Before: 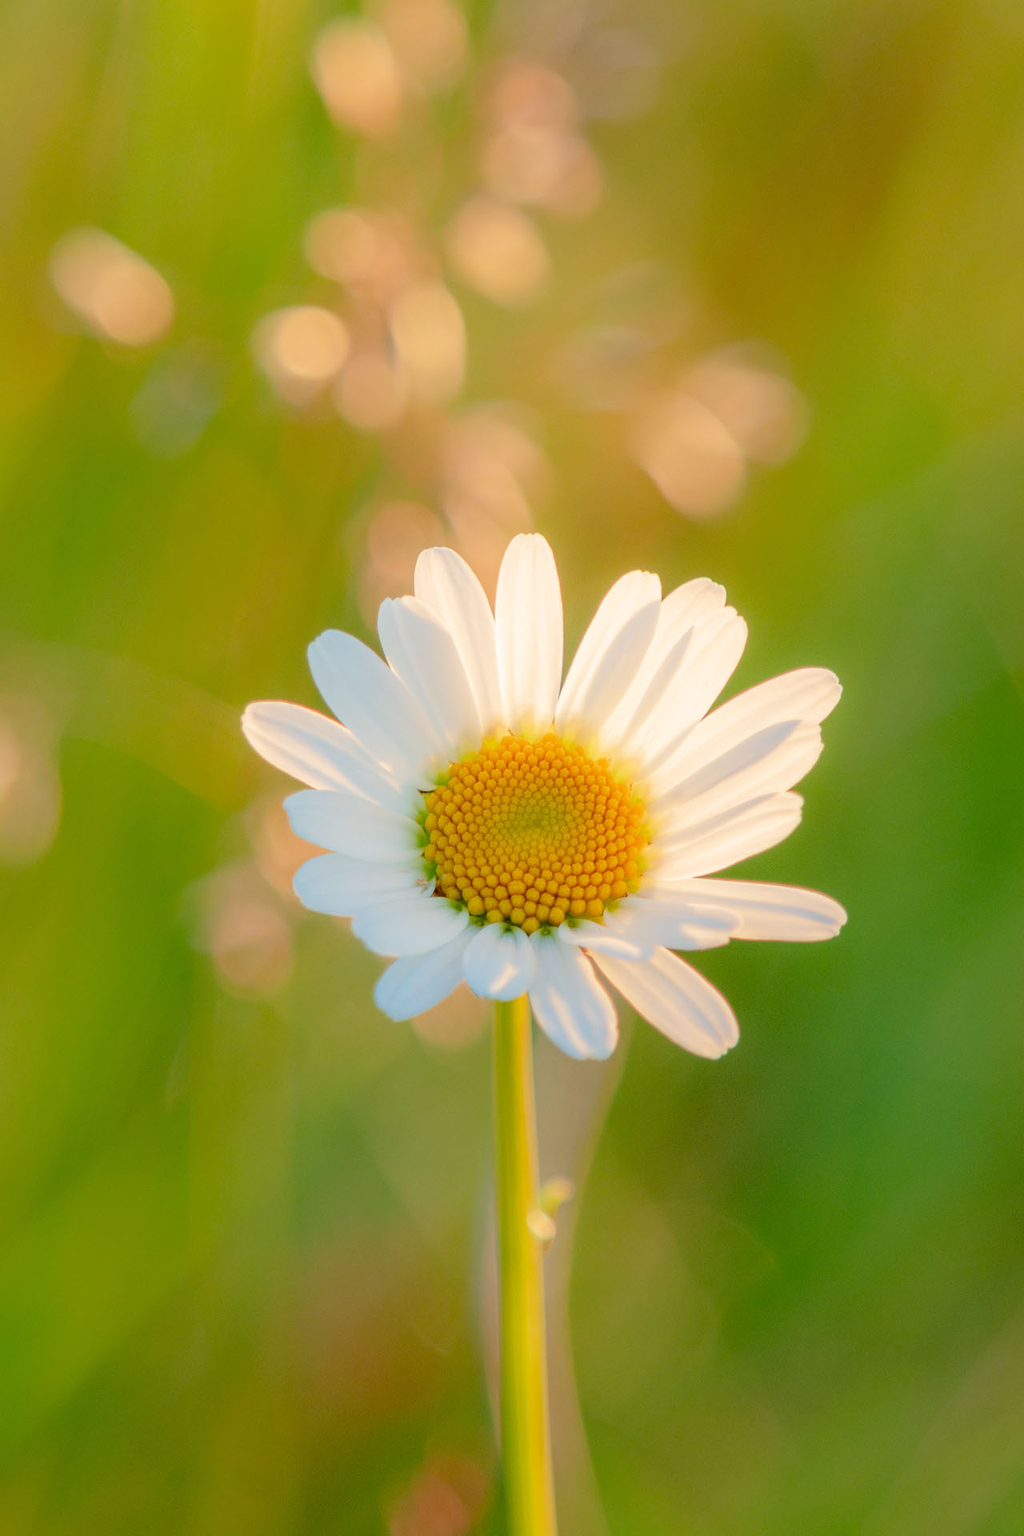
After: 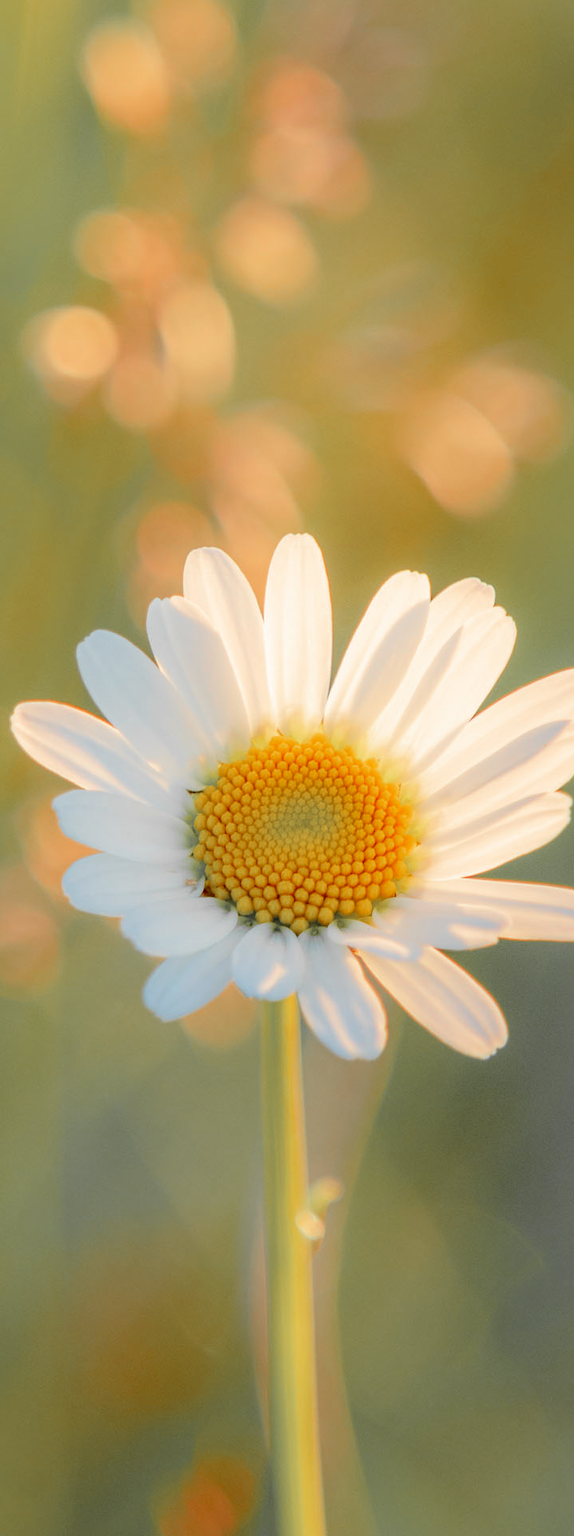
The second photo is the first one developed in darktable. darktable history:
crop and rotate: left 22.611%, right 21.238%
color zones: curves: ch1 [(0, 0.679) (0.143, 0.647) (0.286, 0.261) (0.378, -0.011) (0.571, 0.396) (0.714, 0.399) (0.857, 0.406) (1, 0.679)]
